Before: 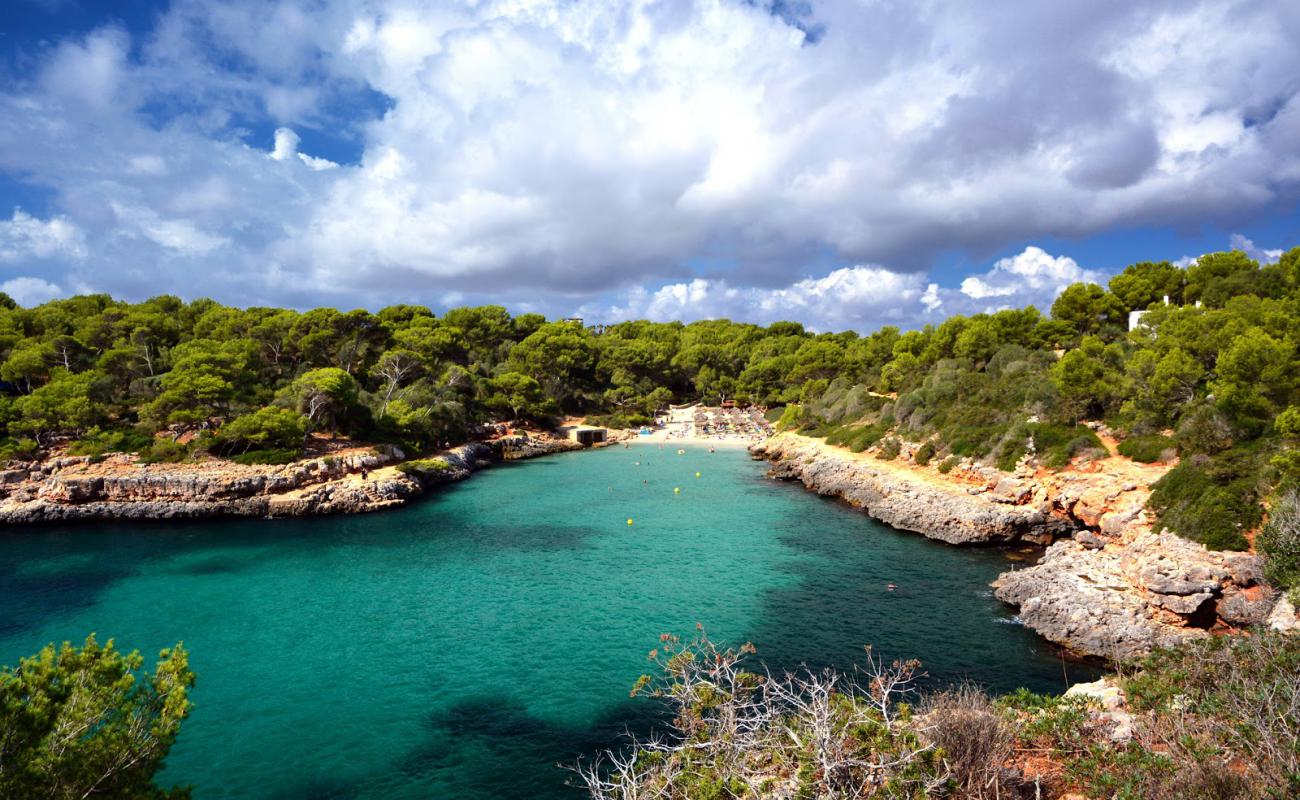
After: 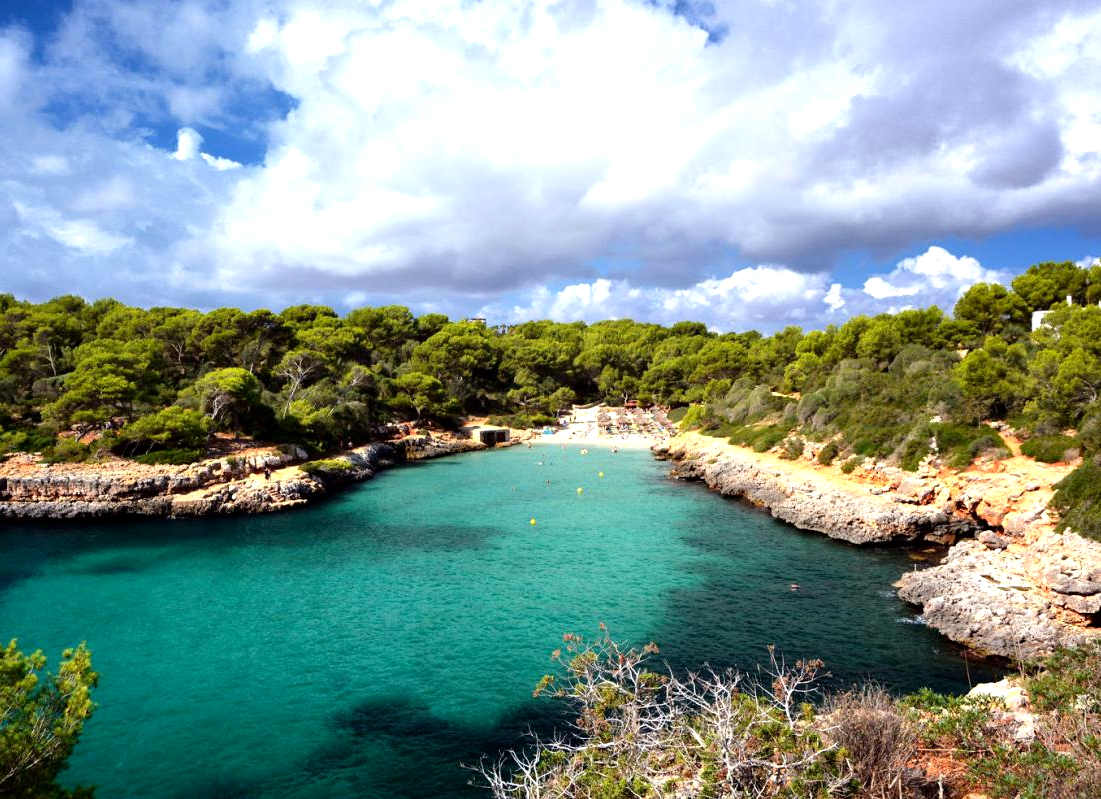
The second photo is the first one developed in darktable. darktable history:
exposure: black level correction 0.002, compensate exposure bias true, compensate highlight preservation false
crop: left 7.474%, right 7.808%
tone equalizer: -8 EV -0.389 EV, -7 EV -0.404 EV, -6 EV -0.351 EV, -5 EV -0.186 EV, -3 EV 0.251 EV, -2 EV 0.317 EV, -1 EV 0.403 EV, +0 EV 0.413 EV
